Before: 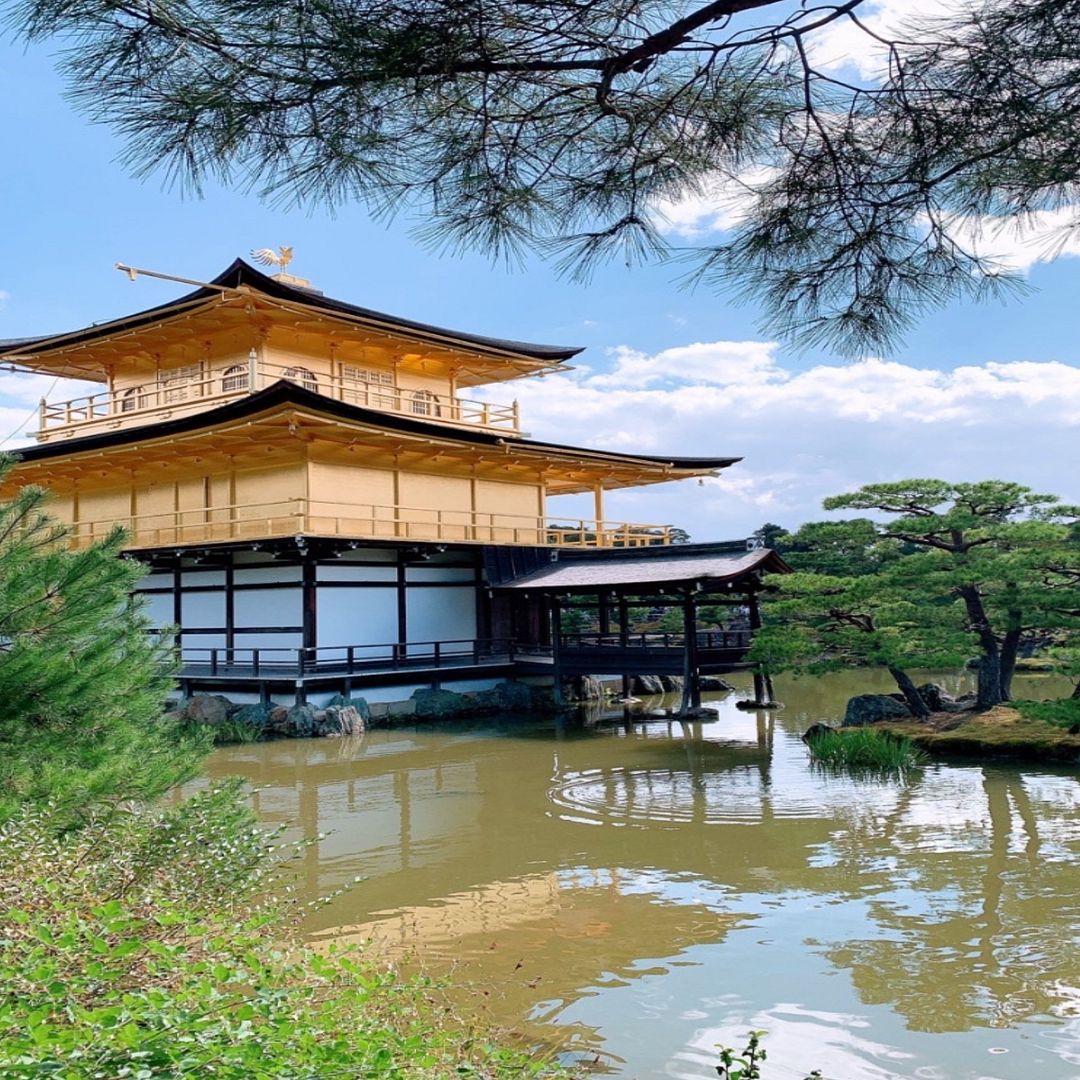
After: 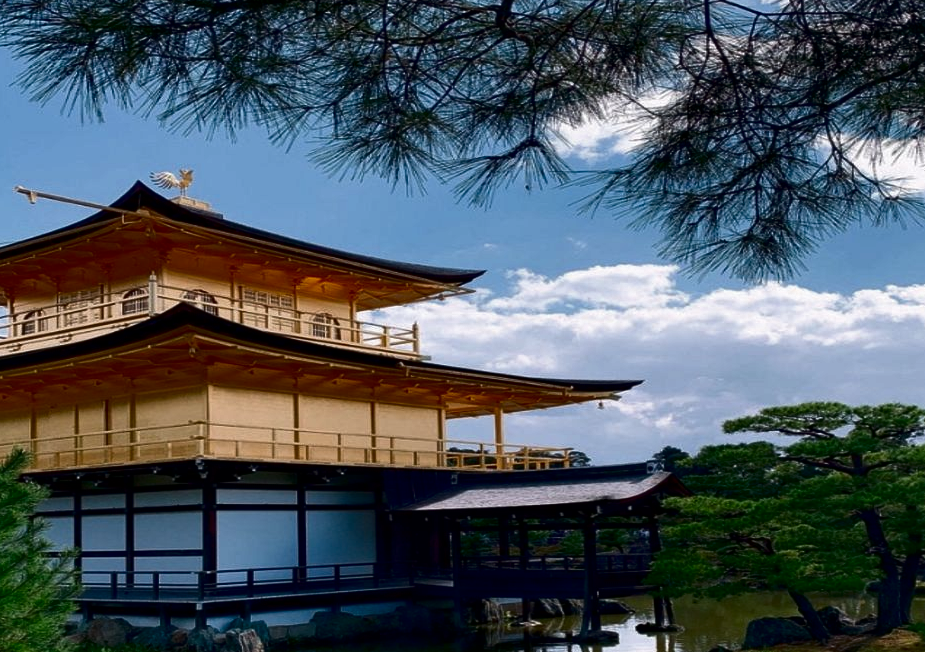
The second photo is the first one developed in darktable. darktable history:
crop and rotate: left 9.345%, top 7.22%, right 4.982%, bottom 32.331%
contrast brightness saturation: brightness -0.52
